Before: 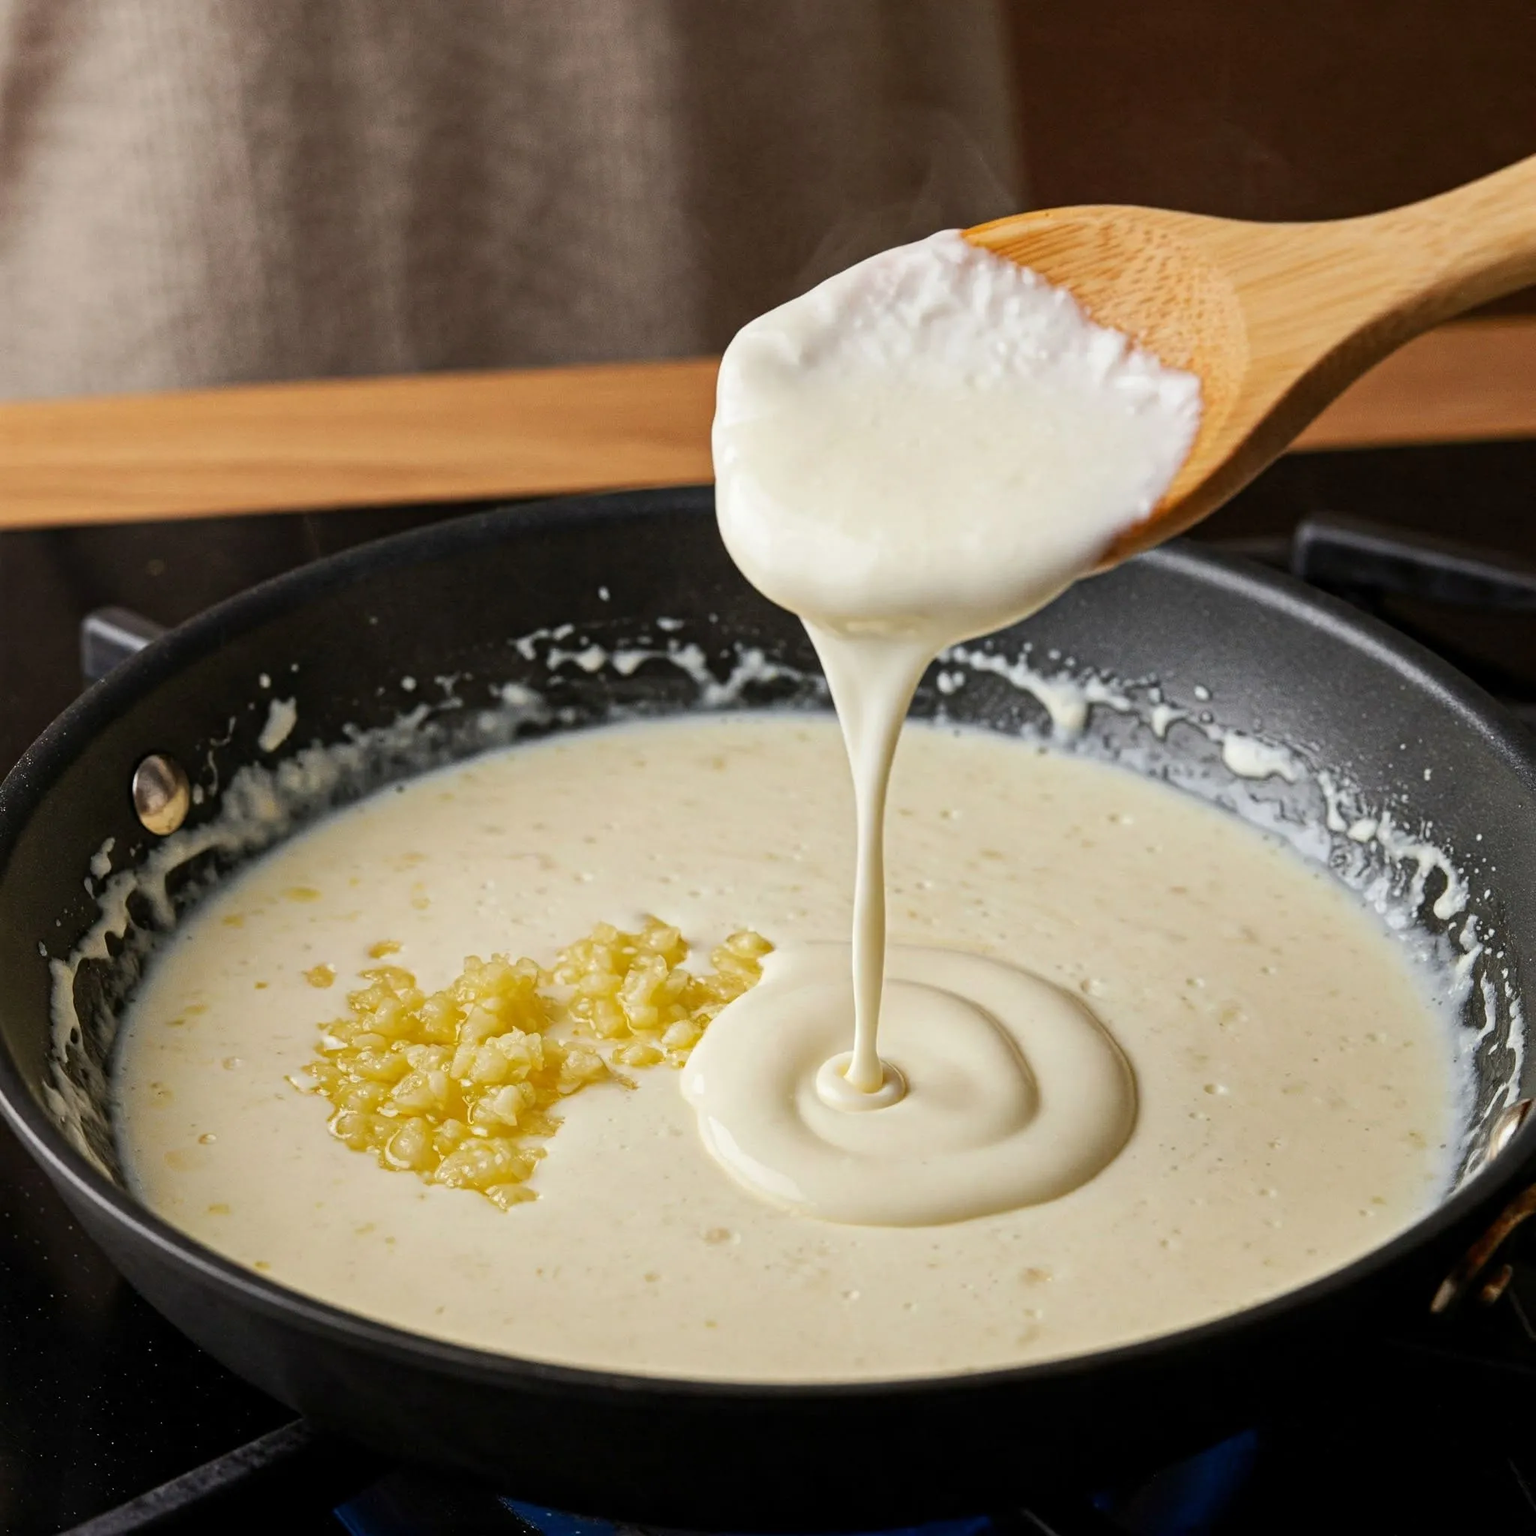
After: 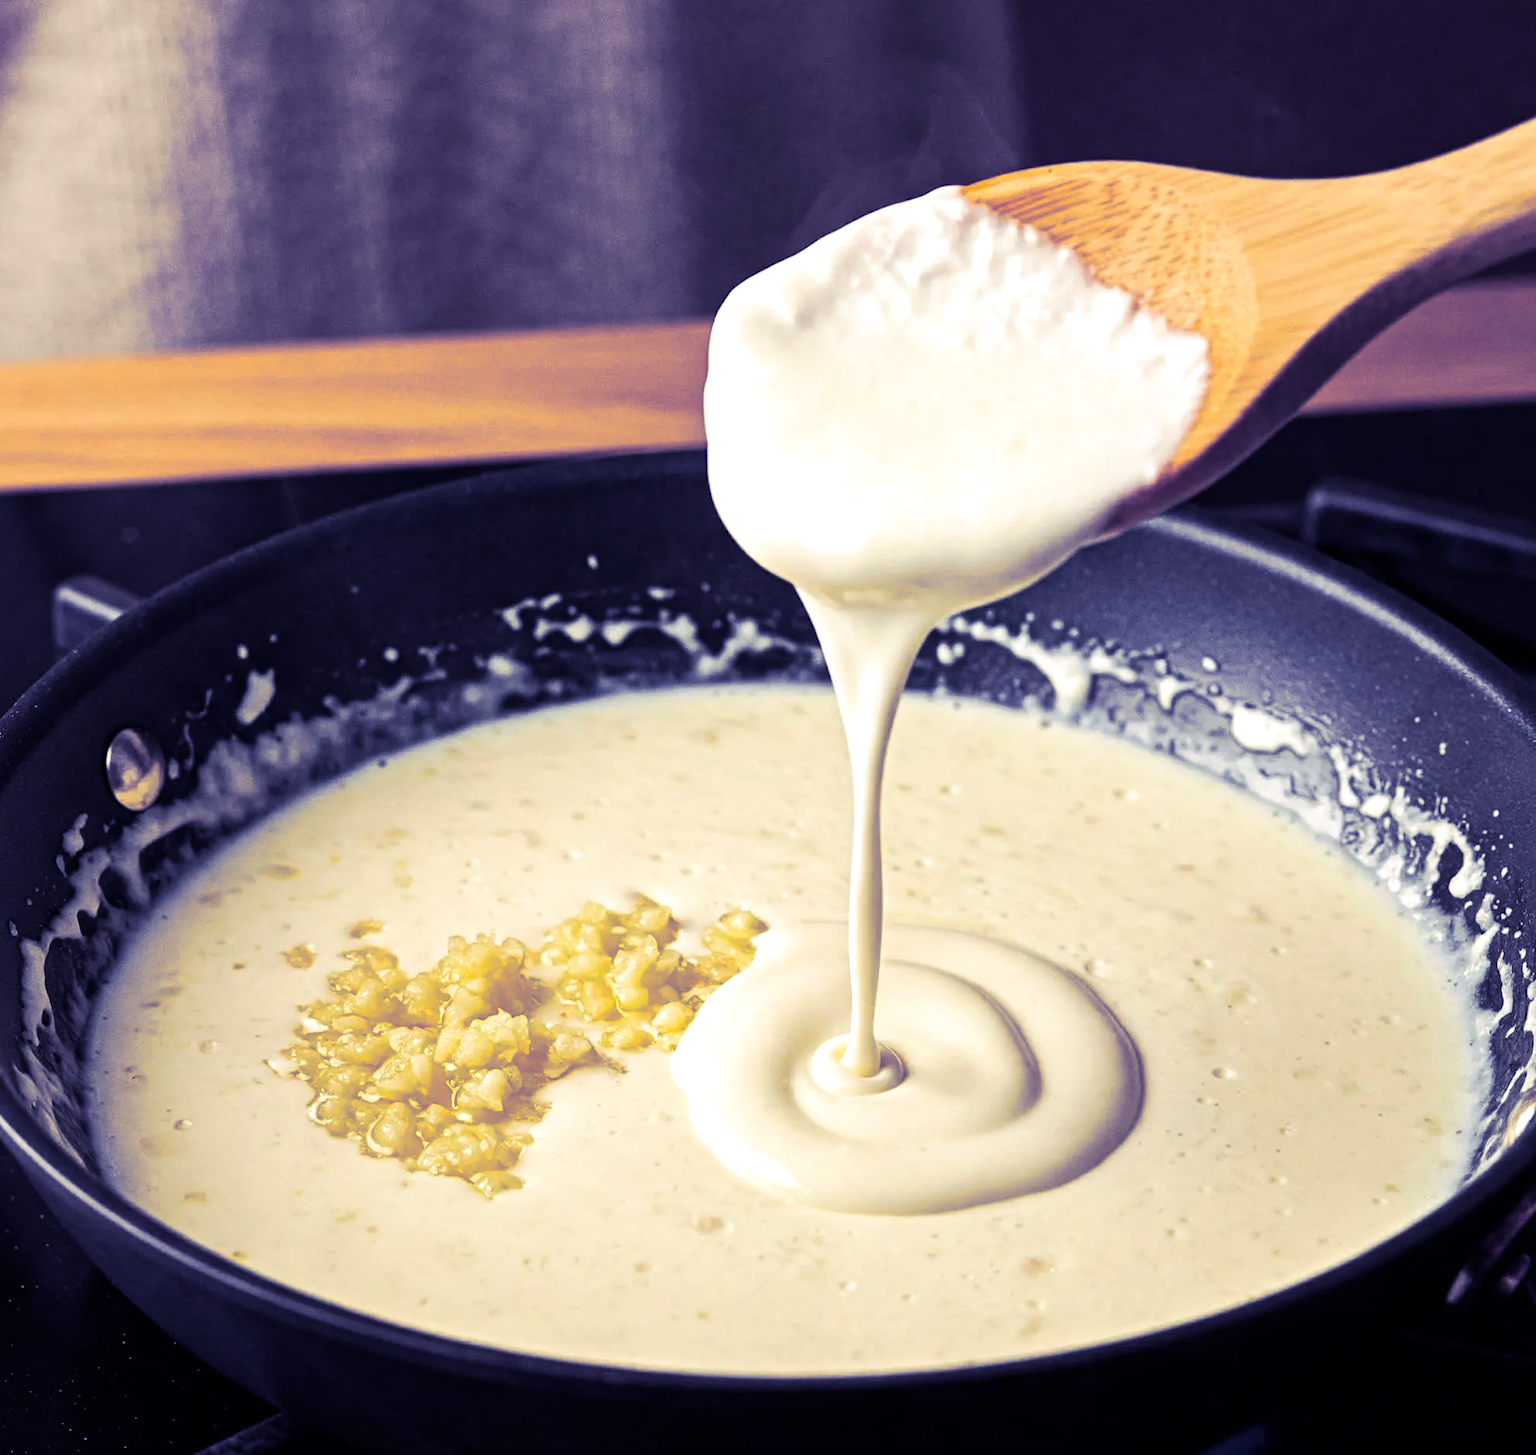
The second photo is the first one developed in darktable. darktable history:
exposure: black level correction 0, exposure 0.5 EV, compensate exposure bias true, compensate highlight preservation false
split-toning: shadows › hue 242.67°, shadows › saturation 0.733, highlights › hue 45.33°, highlights › saturation 0.667, balance -53.304, compress 21.15%
crop: left 1.964%, top 3.251%, right 1.122%, bottom 4.933%
tone equalizer: on, module defaults
